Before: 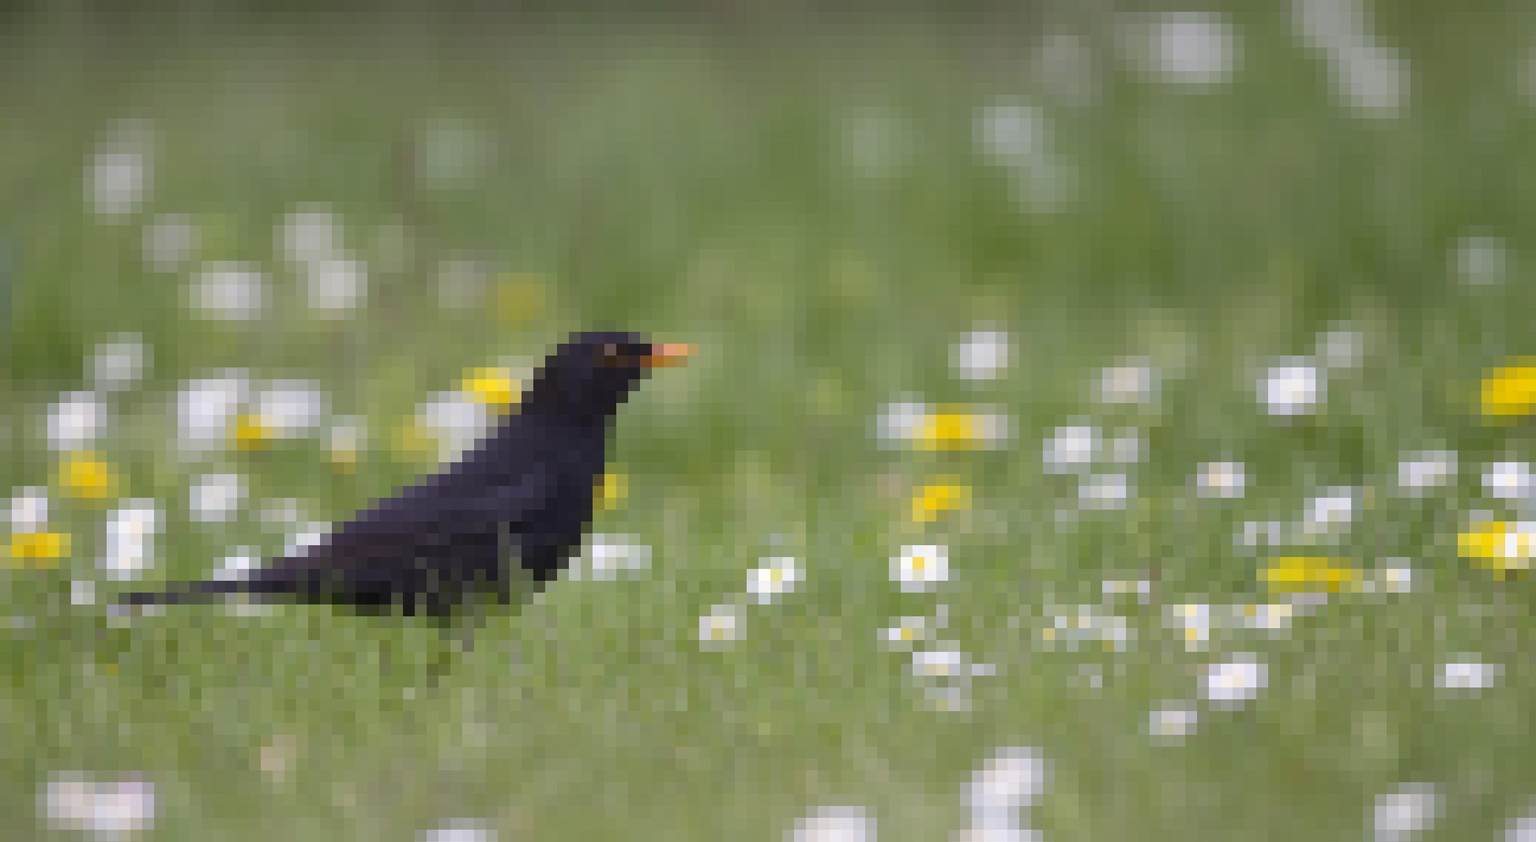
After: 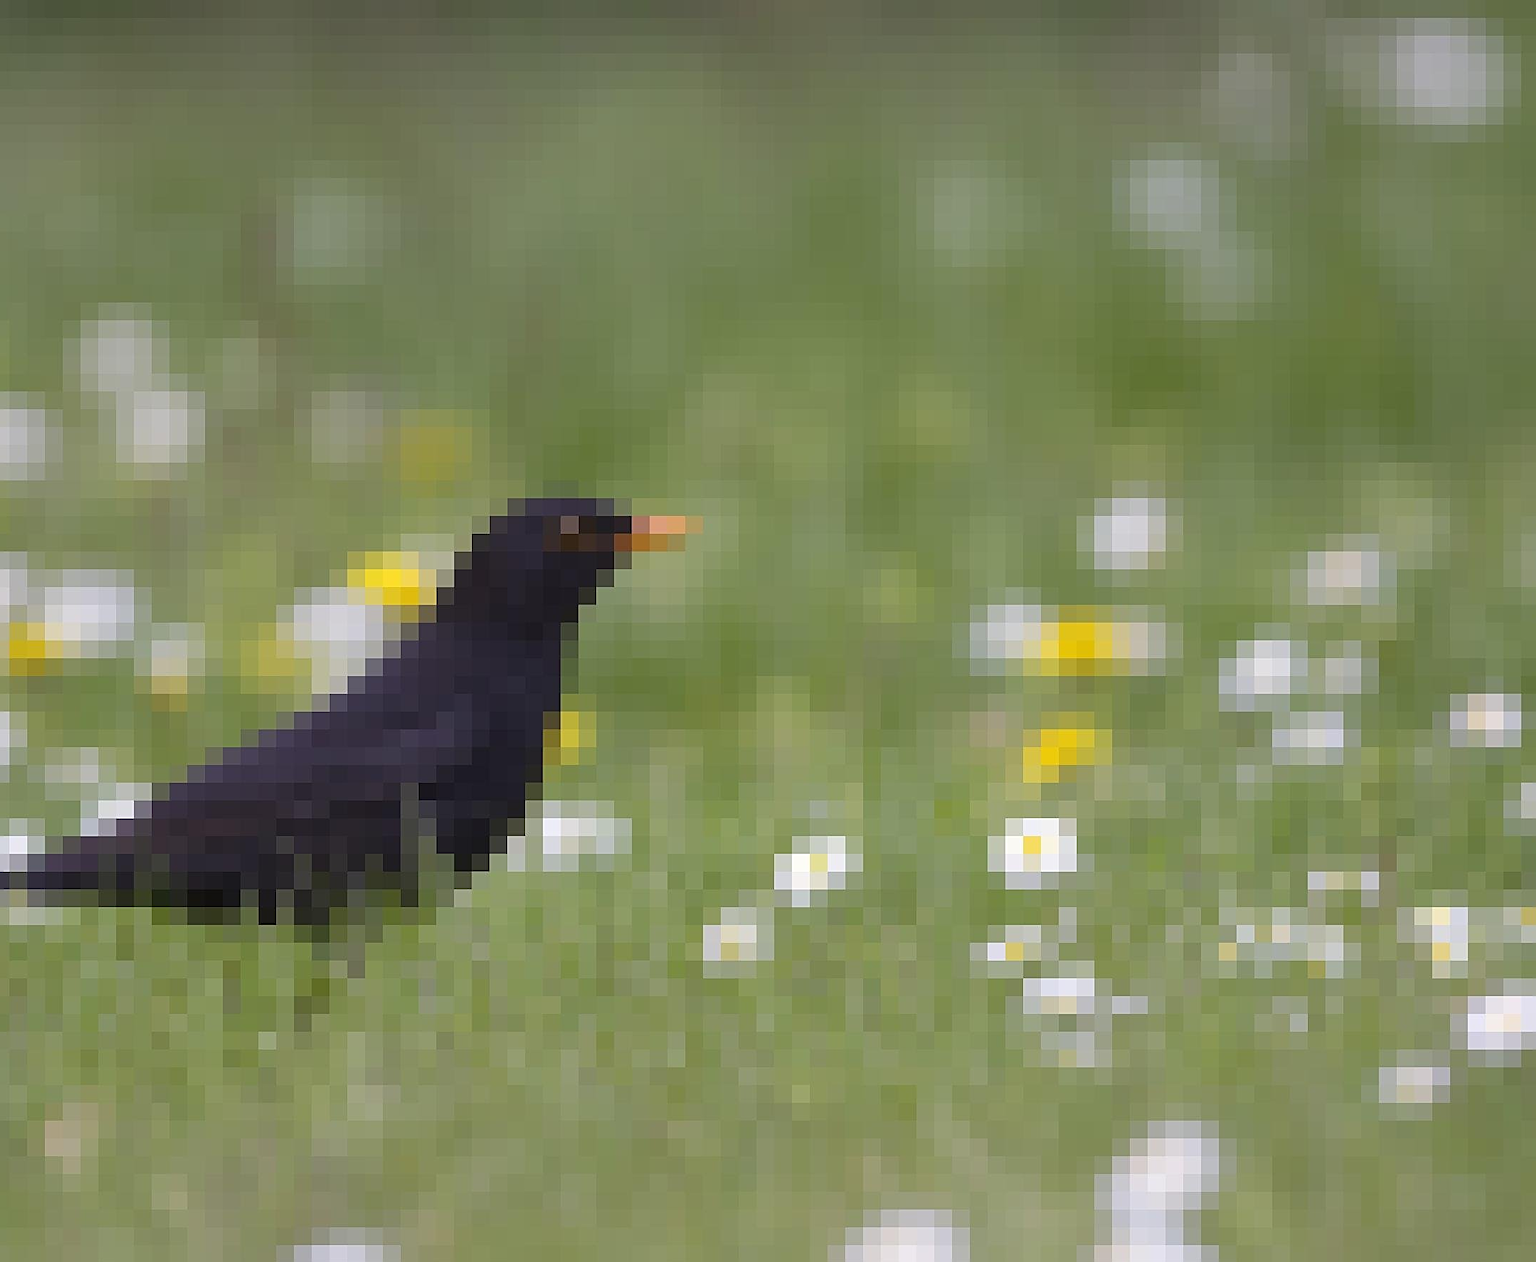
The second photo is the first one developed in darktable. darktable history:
crop and rotate: left 15.055%, right 18.278%
sharpen: amount 0.575
